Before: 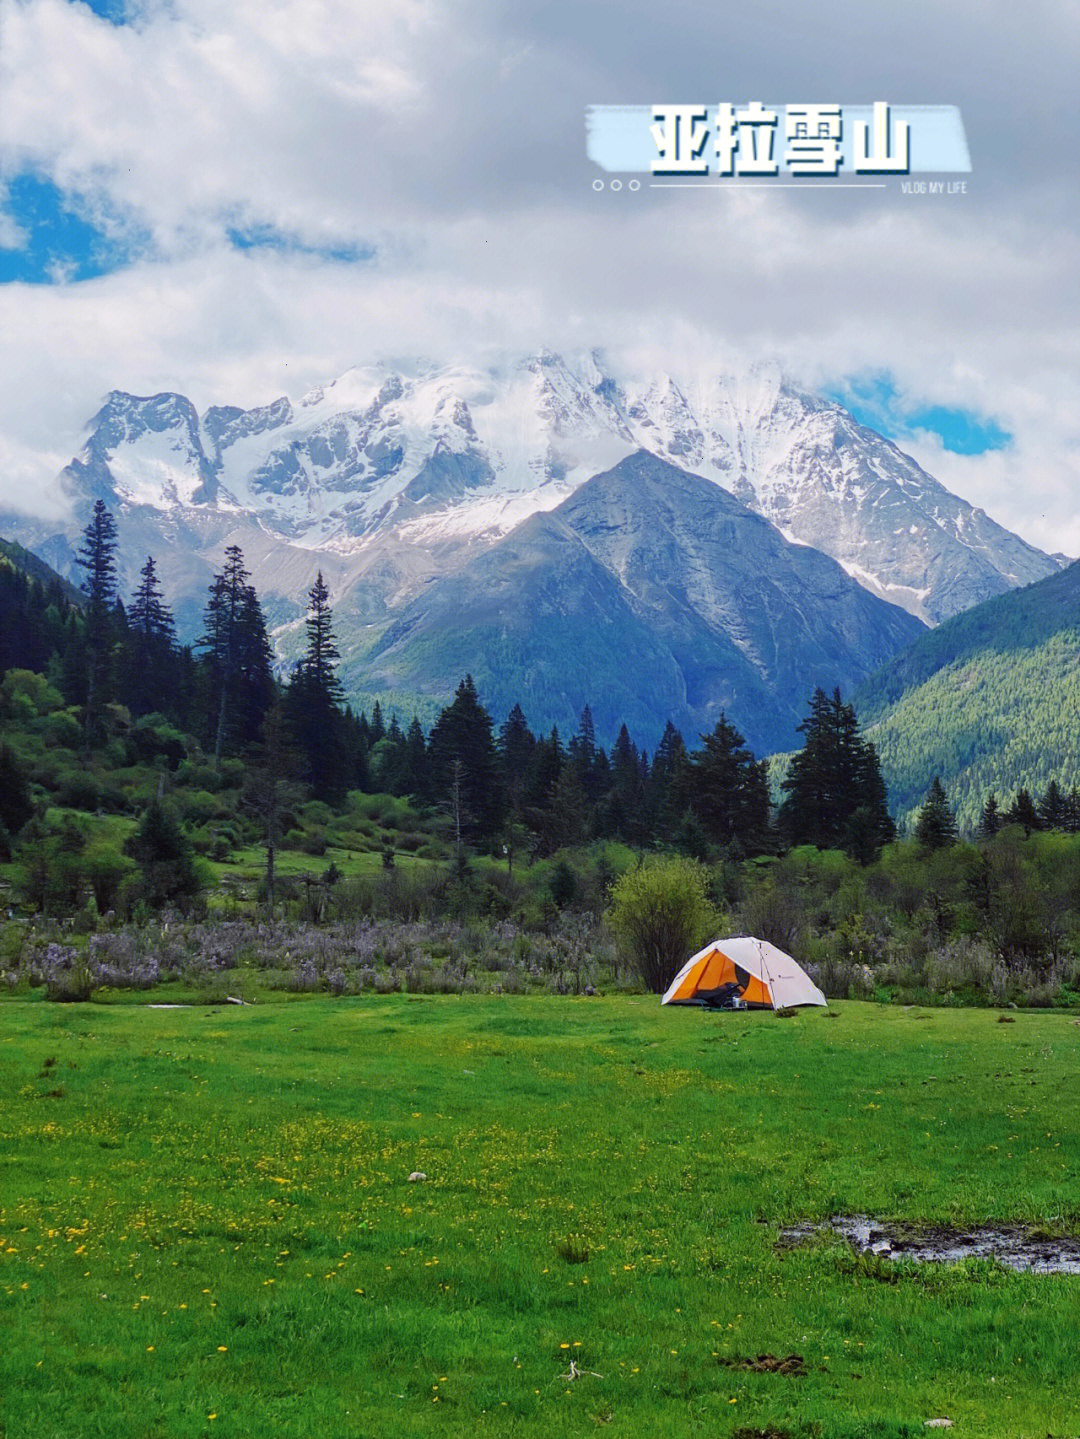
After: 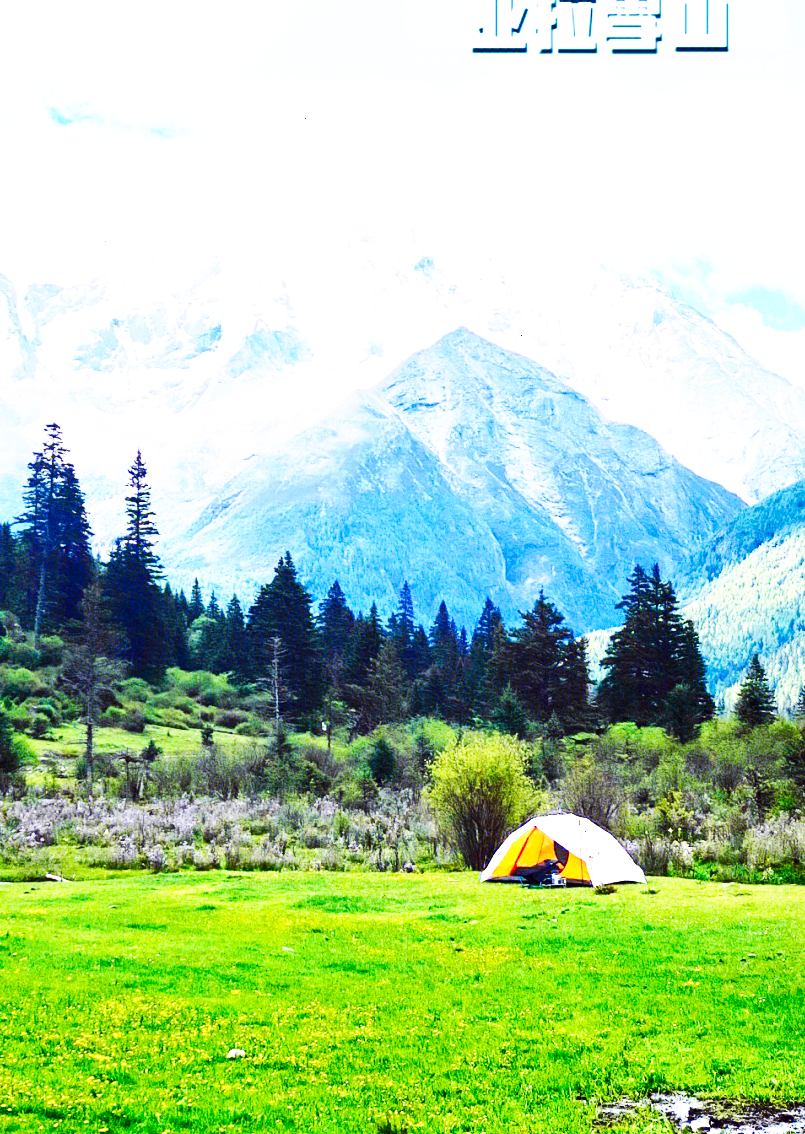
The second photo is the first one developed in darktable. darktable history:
shadows and highlights: soften with gaussian
crop: left 16.806%, top 8.585%, right 8.617%, bottom 12.6%
contrast brightness saturation: contrast 0.131, brightness -0.053, saturation 0.156
base curve: curves: ch0 [(0, 0) (0.007, 0.004) (0.027, 0.03) (0.046, 0.07) (0.207, 0.54) (0.442, 0.872) (0.673, 0.972) (1, 1)], preserve colors none
exposure: exposure 1.164 EV, compensate highlight preservation false
